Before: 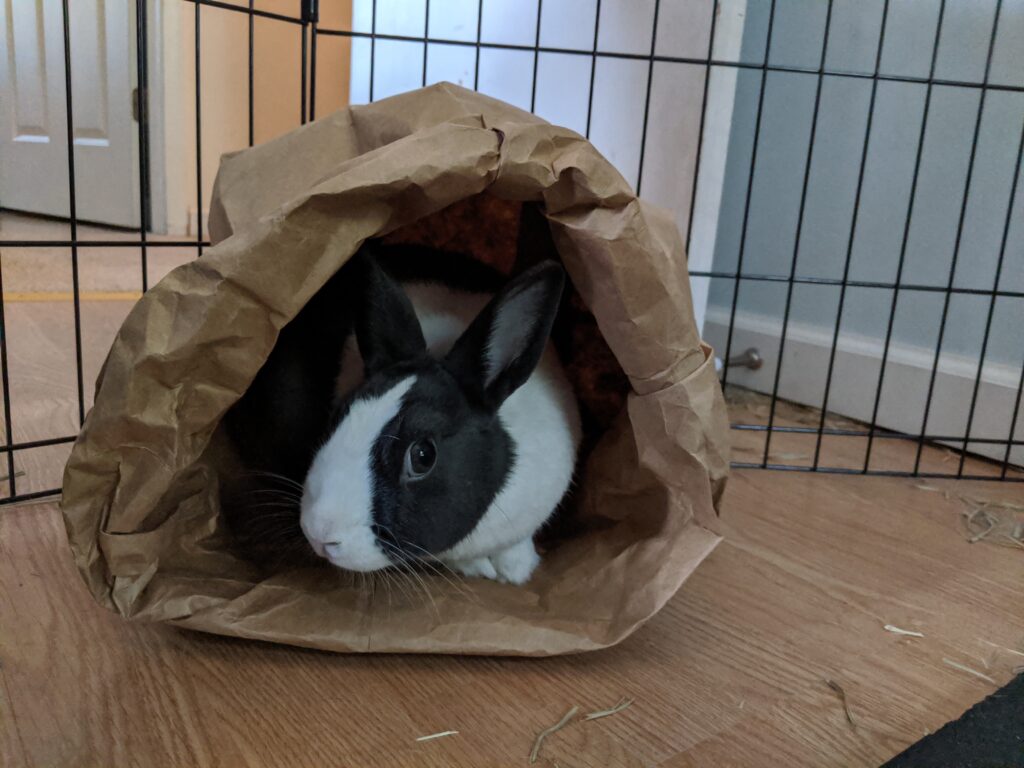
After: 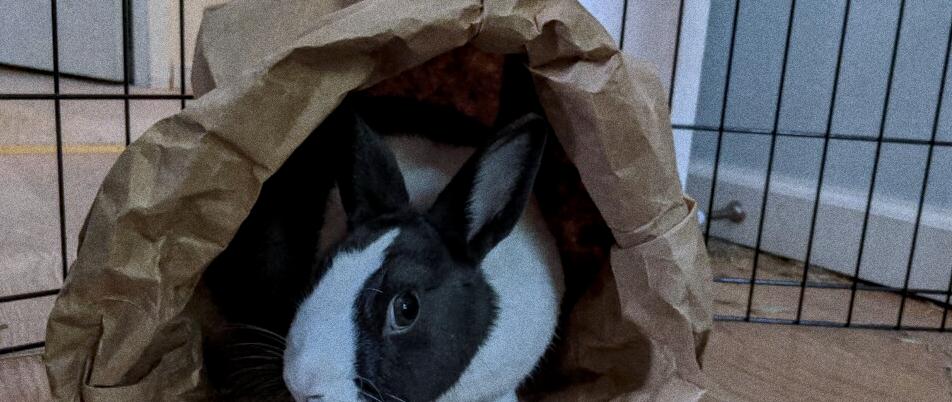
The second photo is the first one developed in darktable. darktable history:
grain: coarseness 0.09 ISO, strength 40%
white balance: red 0.931, blue 1.11
local contrast: highlights 25%, detail 130%
crop: left 1.744%, top 19.225%, right 5.069%, bottom 28.357%
